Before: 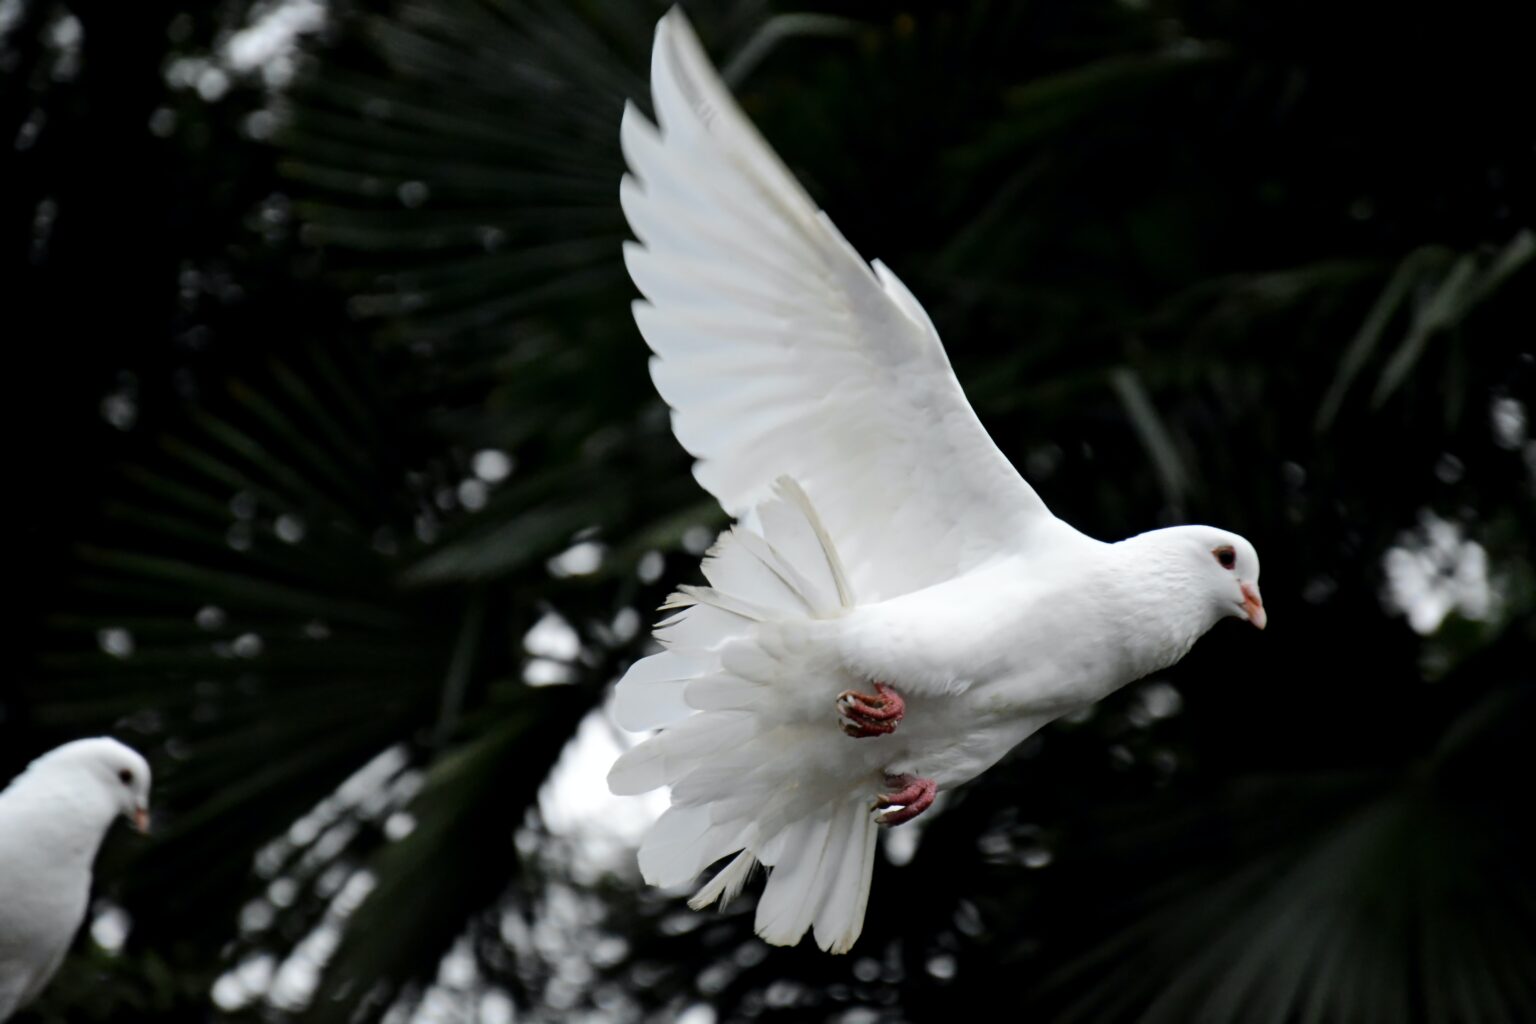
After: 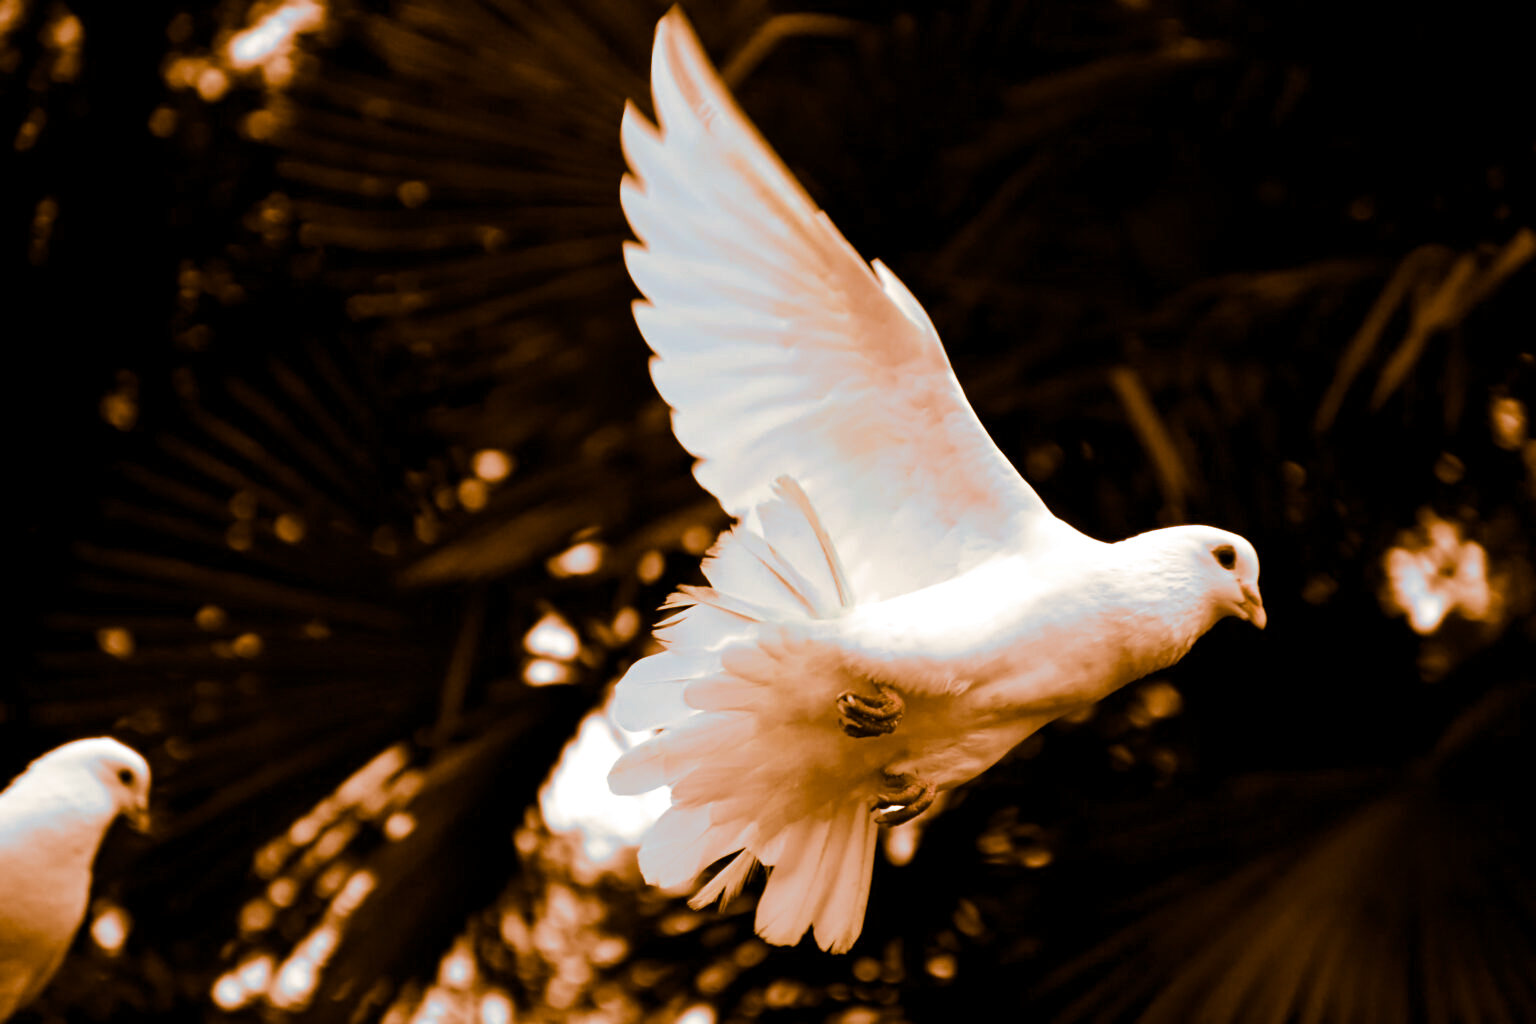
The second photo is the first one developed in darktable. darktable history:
color balance rgb: linear chroma grading › shadows 32%, linear chroma grading › global chroma -2%, linear chroma grading › mid-tones 4%, perceptual saturation grading › global saturation -2%, perceptual saturation grading › highlights -8%, perceptual saturation grading › mid-tones 8%, perceptual saturation grading › shadows 4%, perceptual brilliance grading › highlights 8%, perceptual brilliance grading › mid-tones 4%, perceptual brilliance grading › shadows 2%, global vibrance 16%, saturation formula JzAzBz (2021)
split-toning: shadows › hue 26°, shadows › saturation 0.92, highlights › hue 40°, highlights › saturation 0.92, balance -63, compress 0%
